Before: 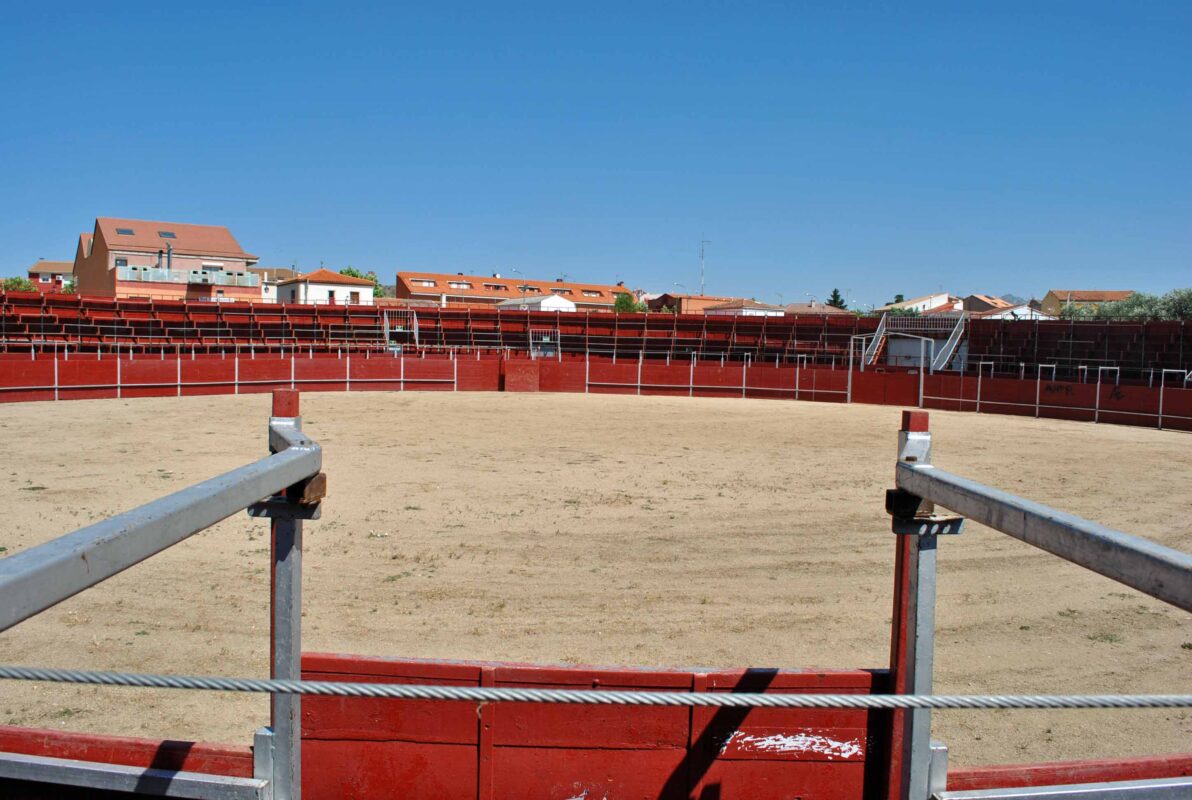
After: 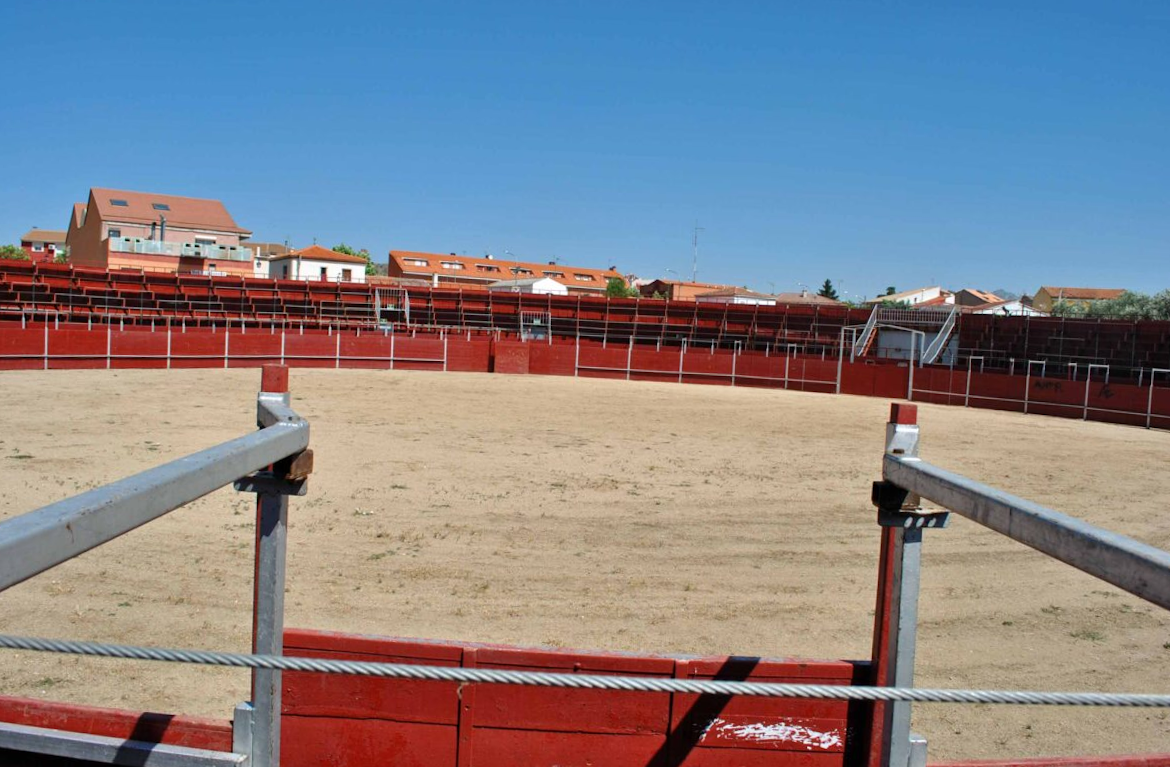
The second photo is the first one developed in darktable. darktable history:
exposure: compensate highlight preservation false
rotate and perspective: rotation 1.57°, crop left 0.018, crop right 0.982, crop top 0.039, crop bottom 0.961
